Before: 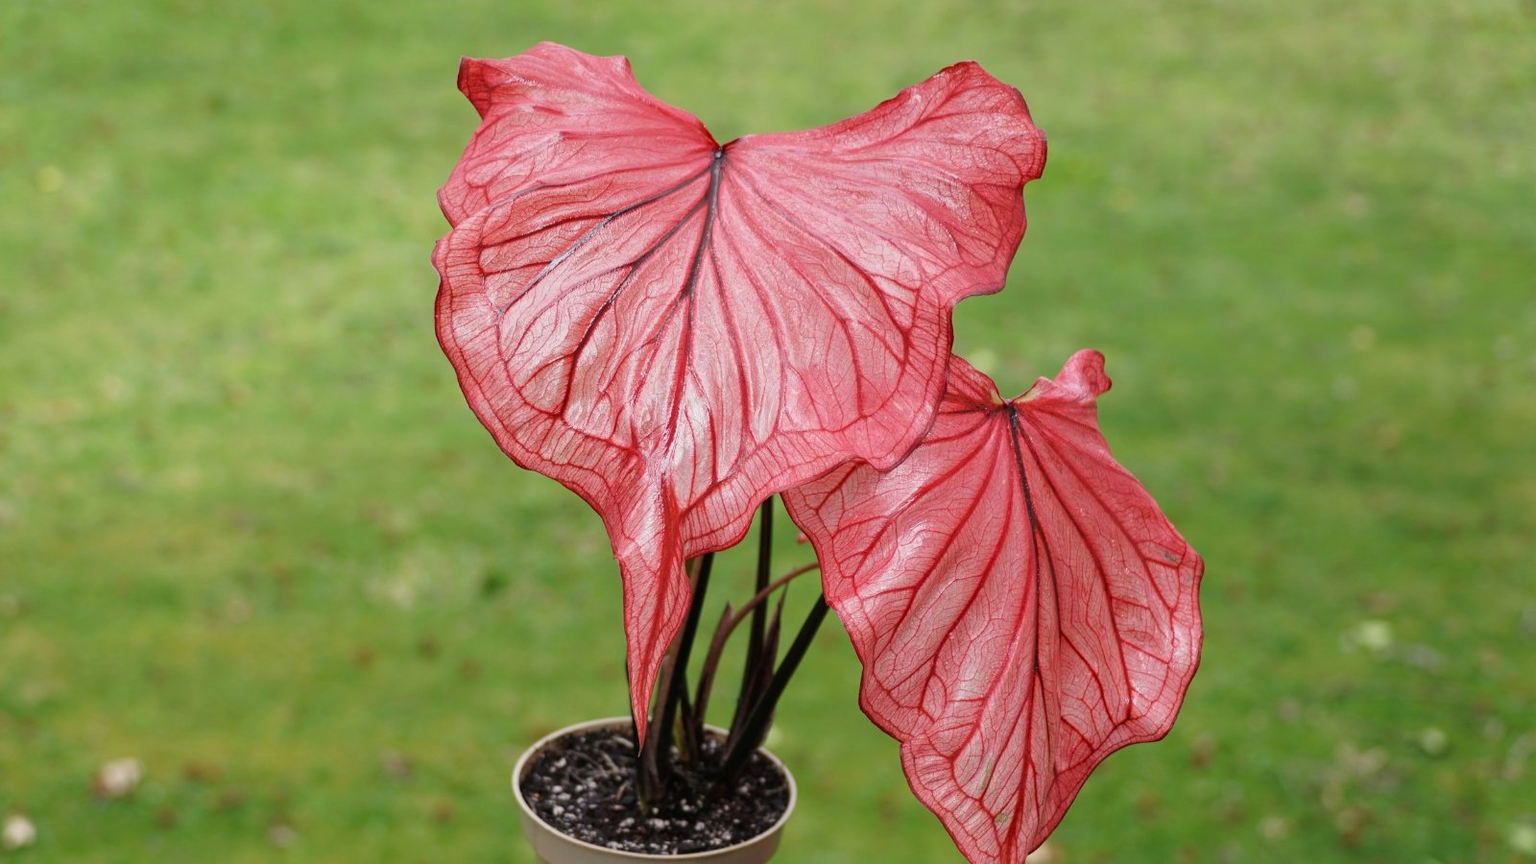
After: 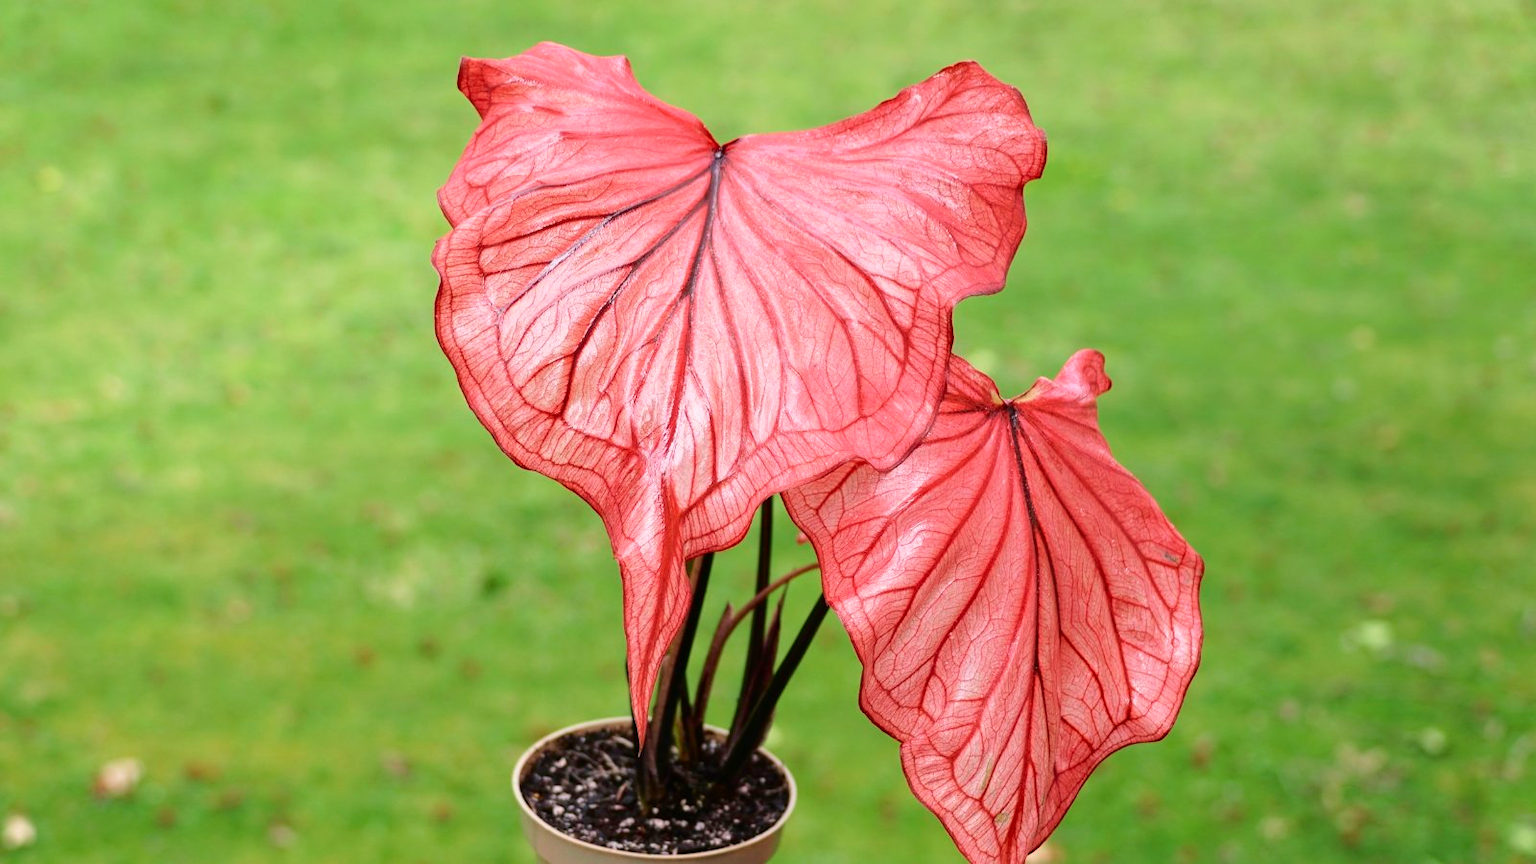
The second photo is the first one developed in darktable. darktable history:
shadows and highlights: shadows -9.18, white point adjustment 1.39, highlights 11.25, highlights color adjustment 42.11%
tone curve: curves: ch0 [(0, 0) (0.091, 0.077) (0.389, 0.458) (0.745, 0.82) (0.844, 0.908) (0.909, 0.942) (1, 0.973)]; ch1 [(0, 0) (0.437, 0.404) (0.5, 0.5) (0.529, 0.556) (0.58, 0.603) (0.616, 0.649) (1, 1)]; ch2 [(0, 0) (0.442, 0.415) (0.5, 0.5) (0.535, 0.557) (0.585, 0.62) (1, 1)], color space Lab, independent channels, preserve colors none
